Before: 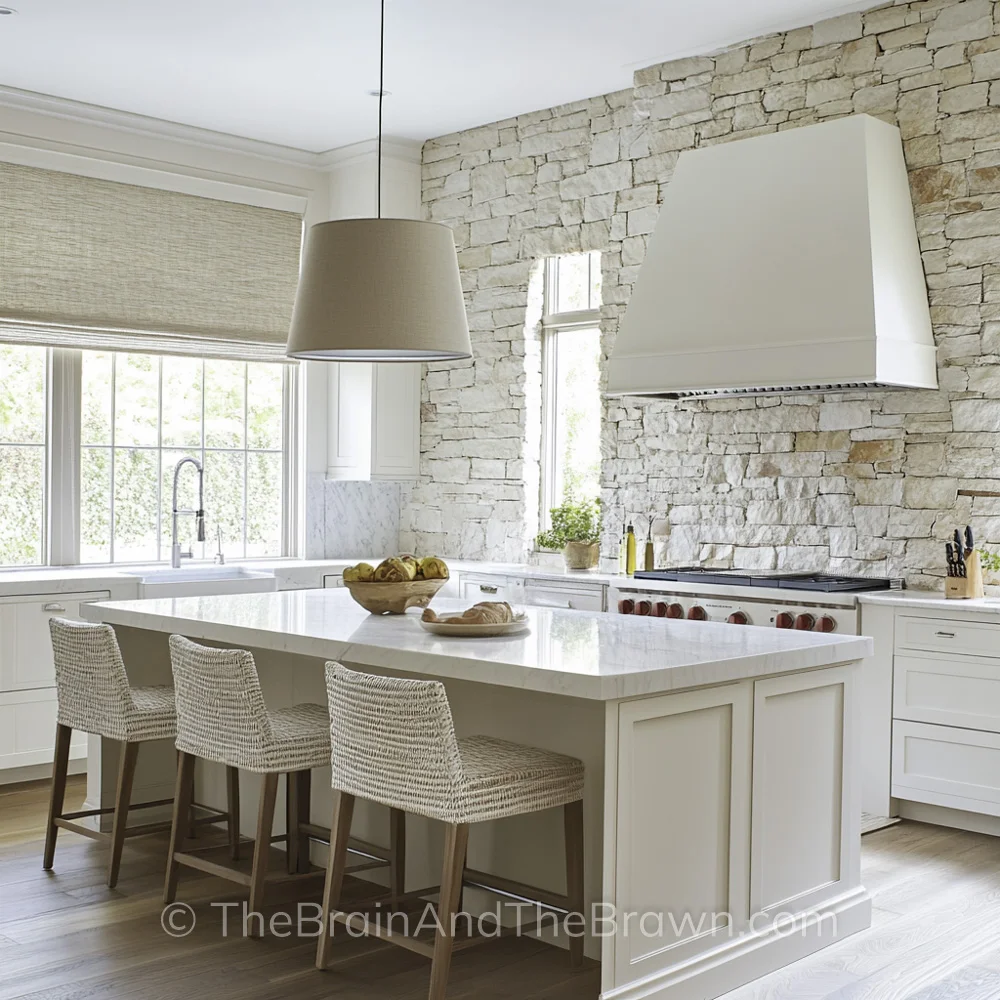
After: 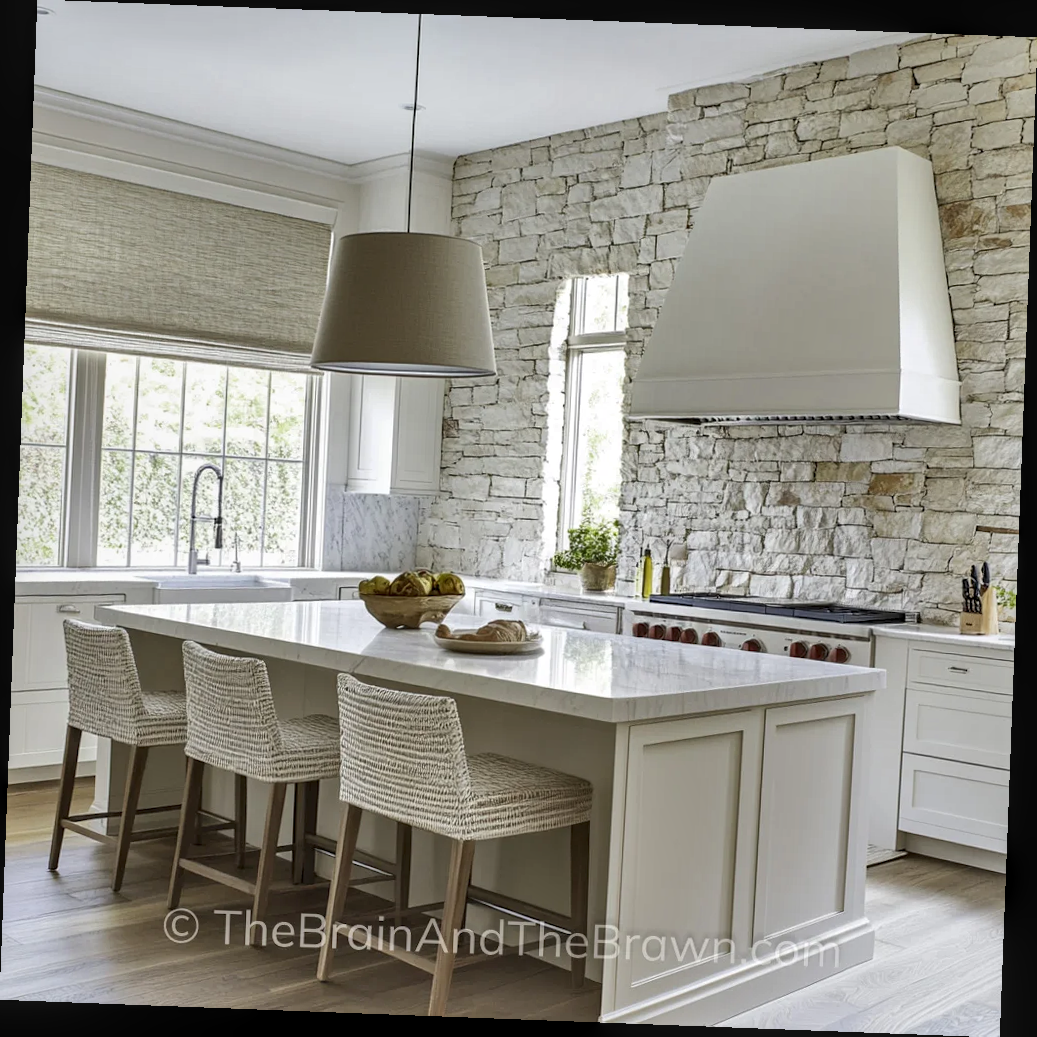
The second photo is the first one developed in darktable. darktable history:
shadows and highlights: low approximation 0.01, soften with gaussian
local contrast: detail 130%
rotate and perspective: rotation 2.17°, automatic cropping off
